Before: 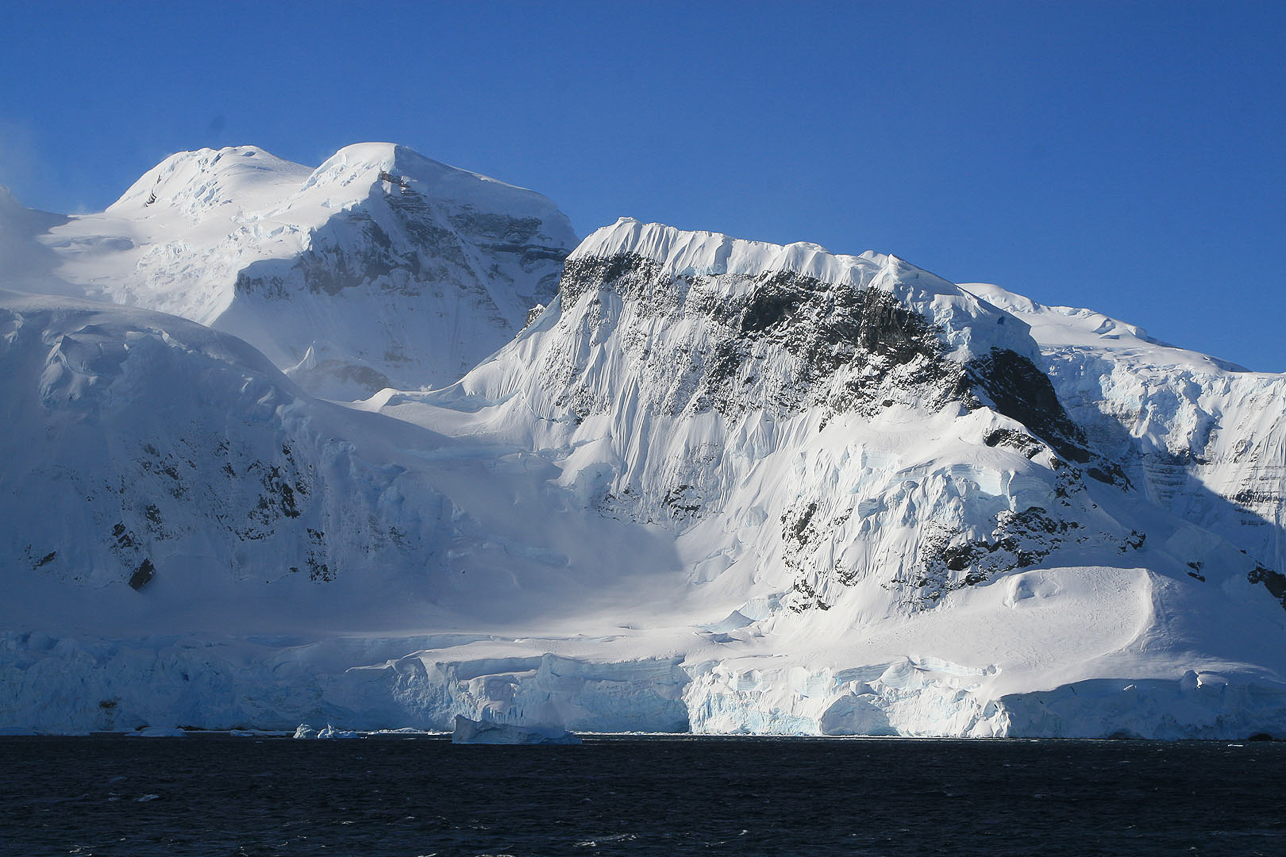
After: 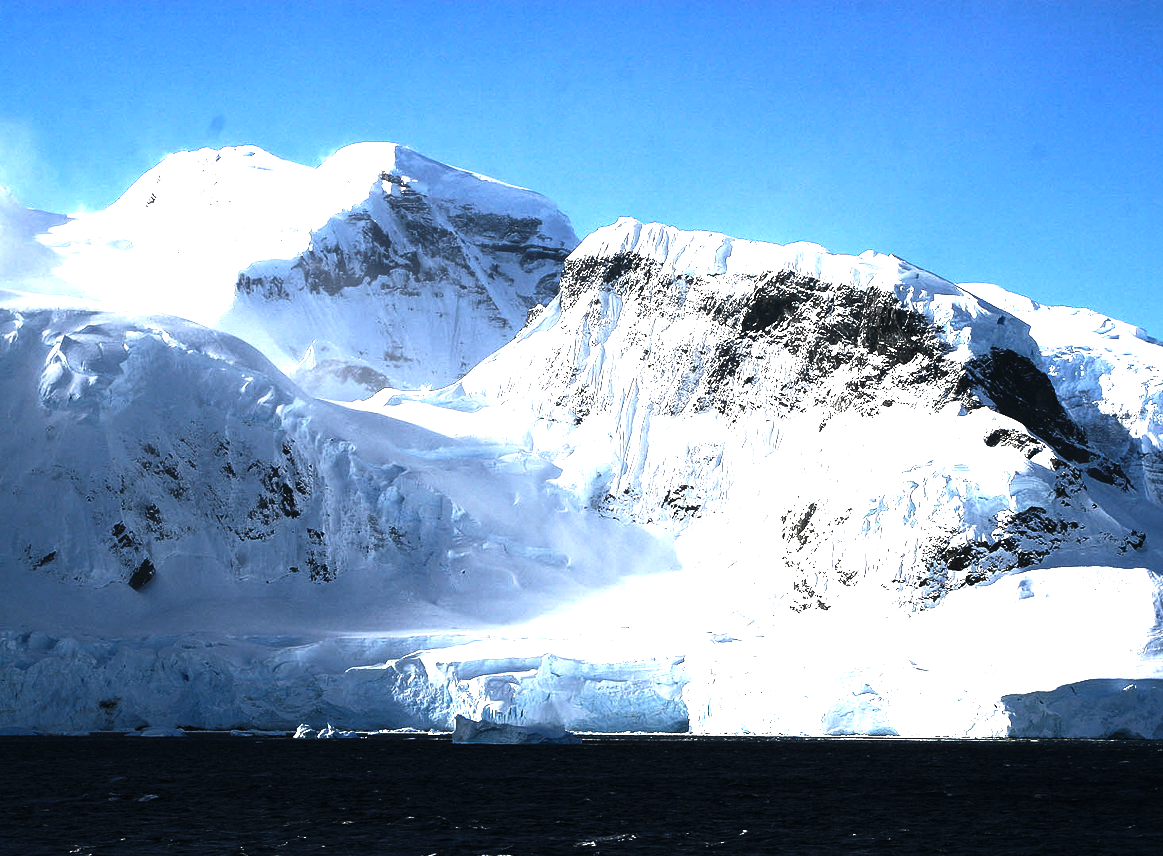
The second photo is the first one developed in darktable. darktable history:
color balance rgb: perceptual saturation grading › global saturation -2.093%, perceptual saturation grading › highlights -7.432%, perceptual saturation grading › mid-tones 8.622%, perceptual saturation grading › shadows 3.375%, perceptual brilliance grading › highlights 47.415%, perceptual brilliance grading › mid-tones 21.305%, perceptual brilliance grading › shadows -6.598%
crop: right 9.488%, bottom 0.049%
tone equalizer: -8 EV -1.06 EV, -7 EV -1.05 EV, -6 EV -0.857 EV, -5 EV -0.561 EV, -3 EV 0.556 EV, -2 EV 0.888 EV, -1 EV 0.988 EV, +0 EV 1.07 EV, edges refinement/feathering 500, mask exposure compensation -1.57 EV, preserve details no
